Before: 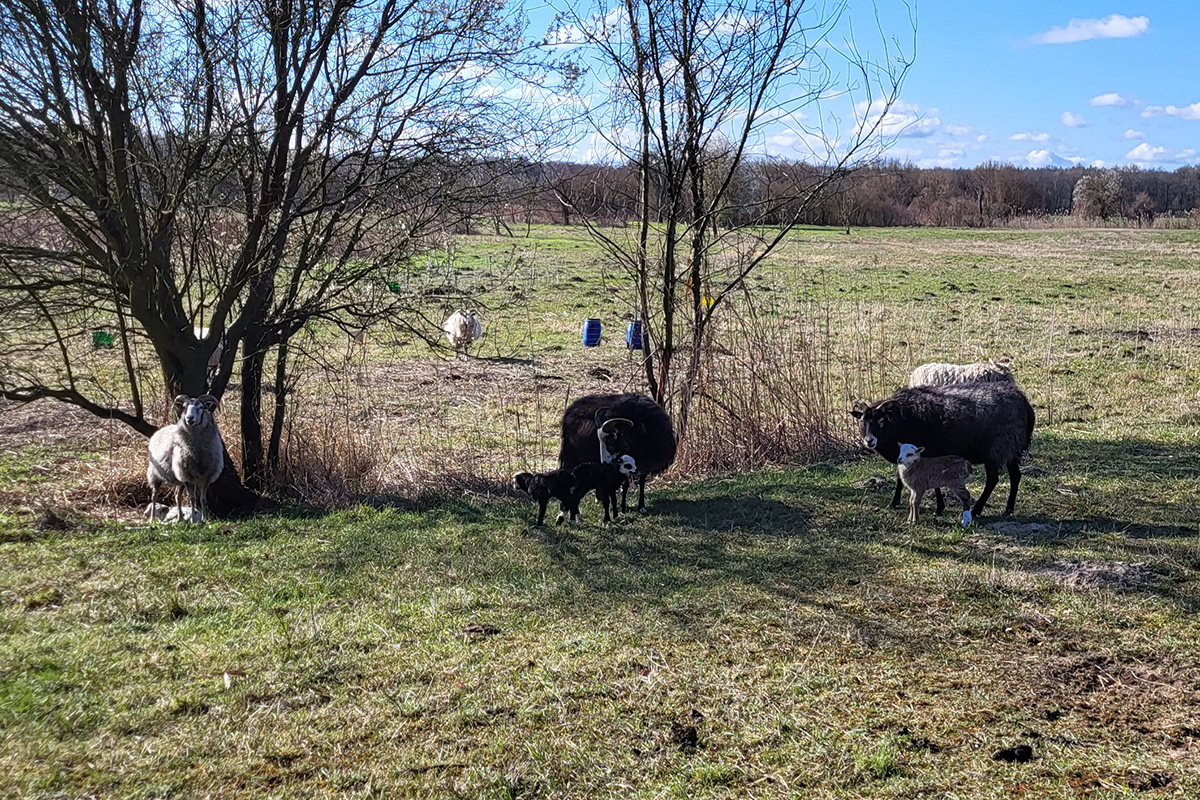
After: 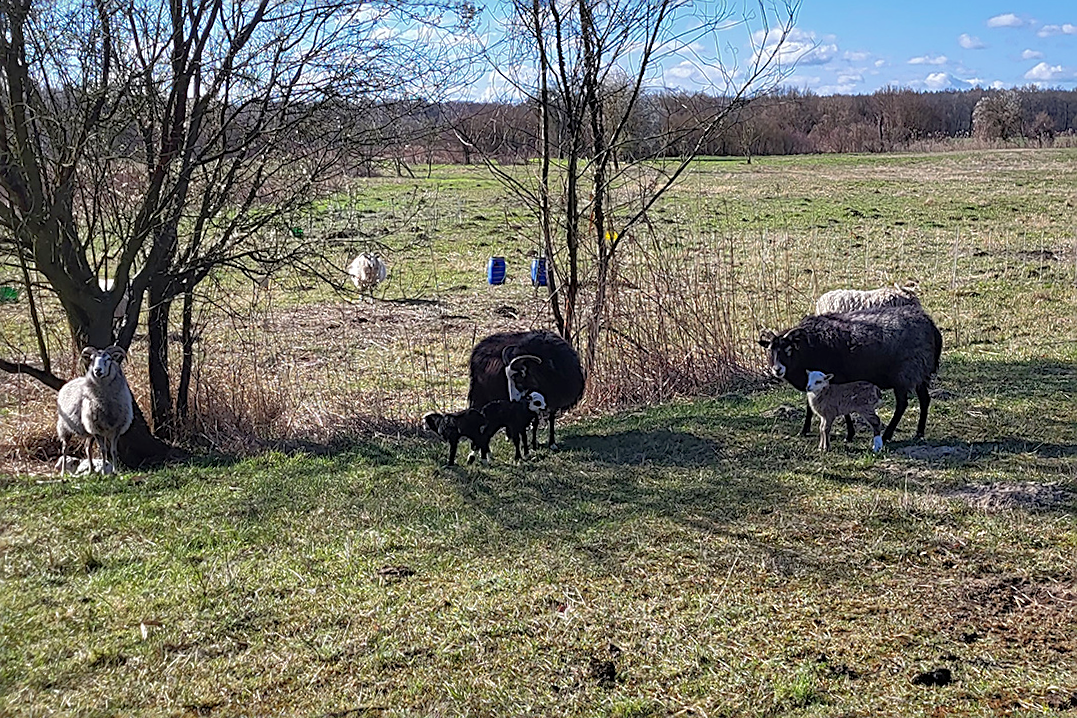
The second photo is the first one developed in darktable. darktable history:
shadows and highlights: on, module defaults
crop and rotate: angle 1.96°, left 5.673%, top 5.673%
sharpen: on, module defaults
